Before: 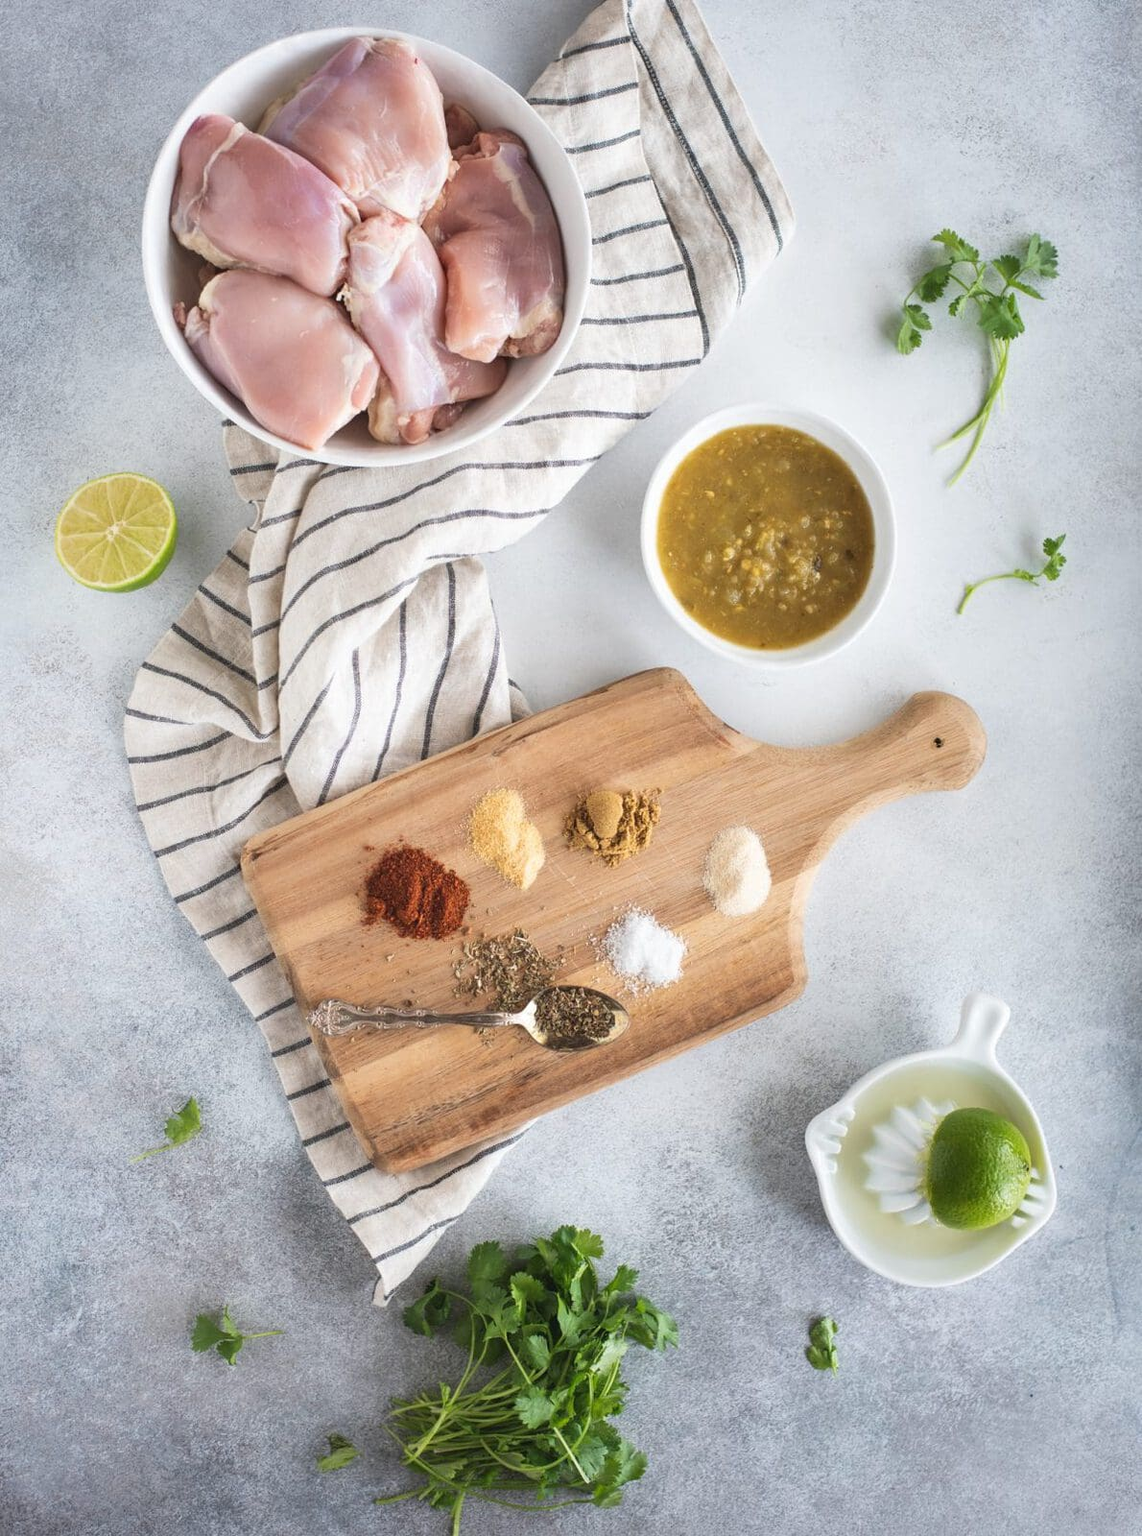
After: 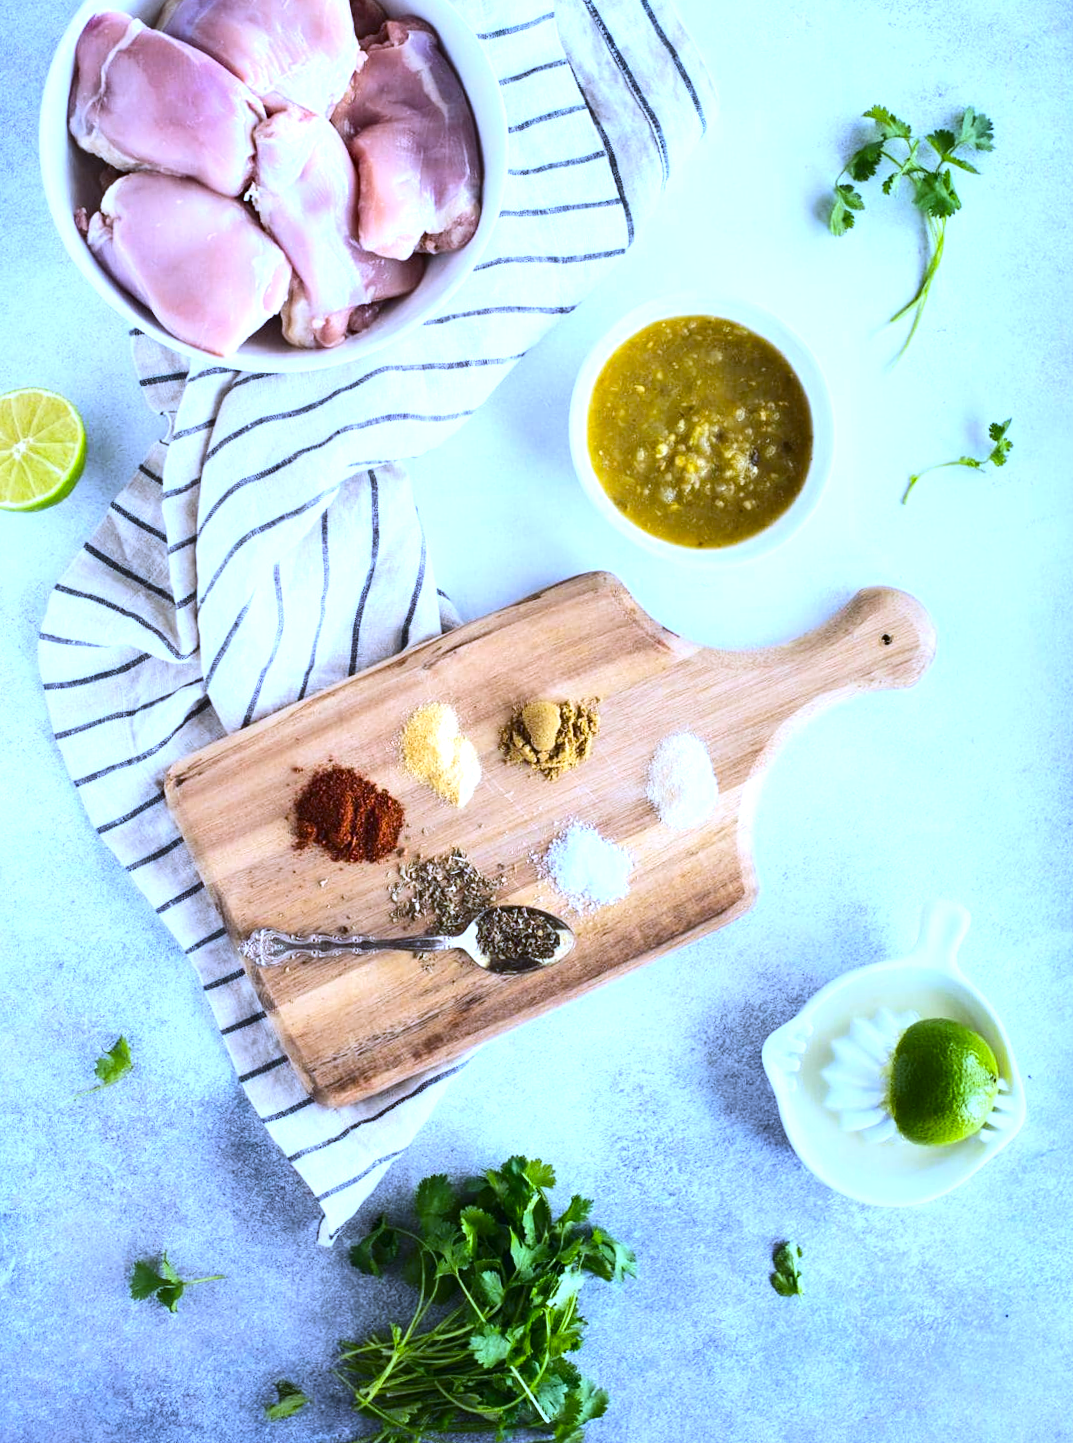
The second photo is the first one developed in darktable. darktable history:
color balance rgb: perceptual saturation grading › global saturation 25%, global vibrance 20%
white balance: red 0.871, blue 1.249
crop and rotate: angle 1.96°, left 5.673%, top 5.673%
contrast brightness saturation: contrast 0.15, brightness -0.01, saturation 0.1
tone equalizer: -8 EV -0.75 EV, -7 EV -0.7 EV, -6 EV -0.6 EV, -5 EV -0.4 EV, -3 EV 0.4 EV, -2 EV 0.6 EV, -1 EV 0.7 EV, +0 EV 0.75 EV, edges refinement/feathering 500, mask exposure compensation -1.57 EV, preserve details no
